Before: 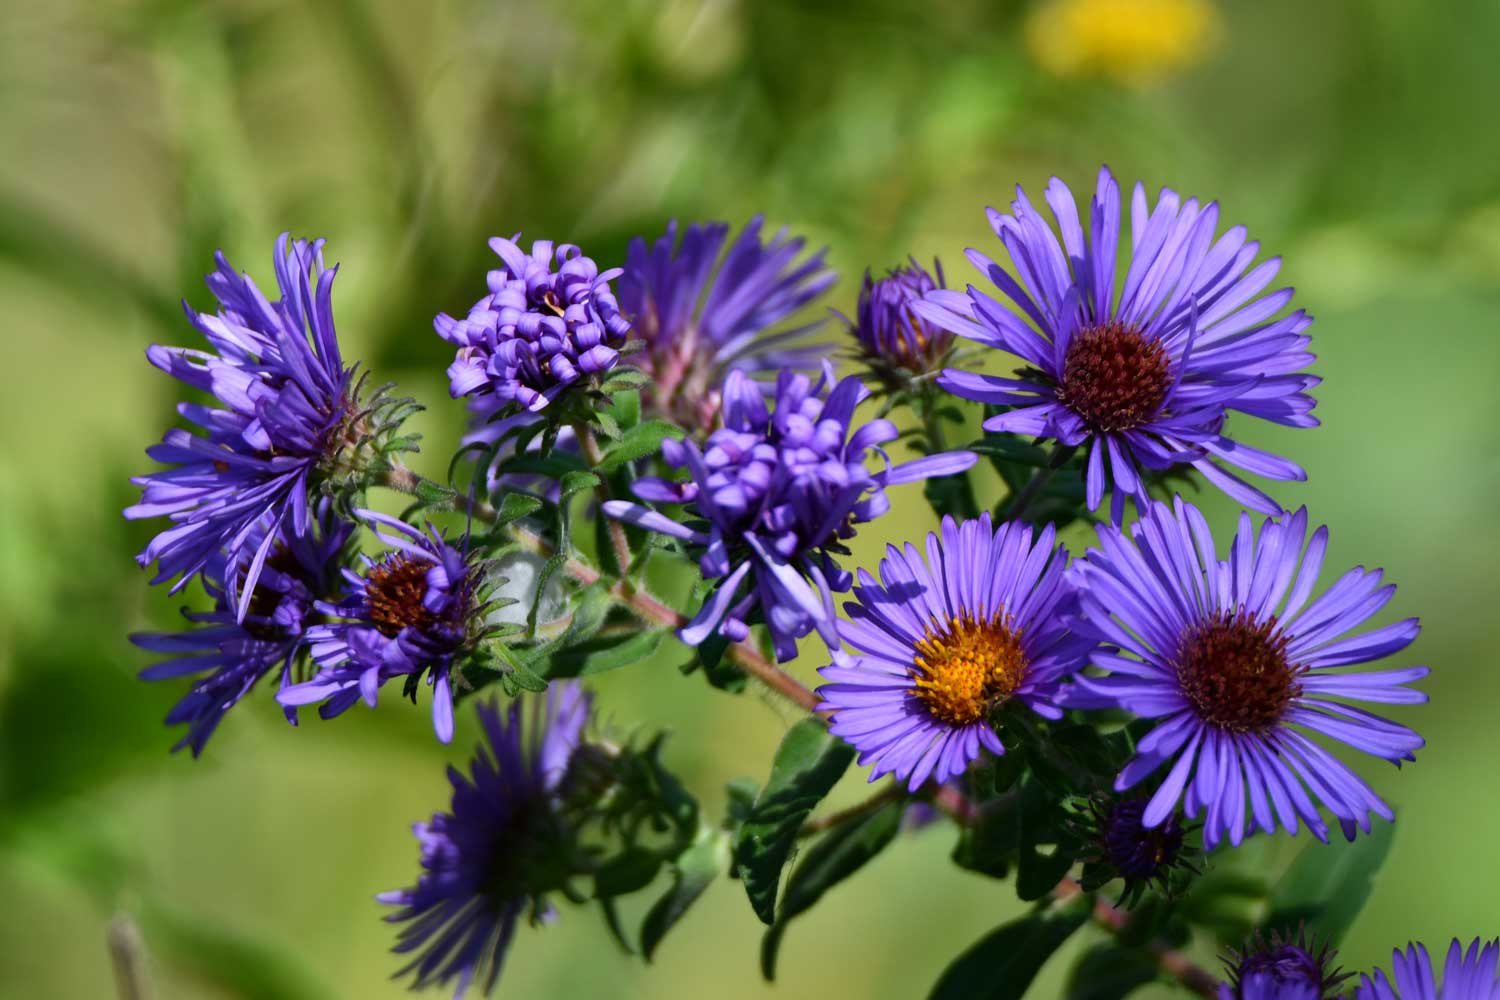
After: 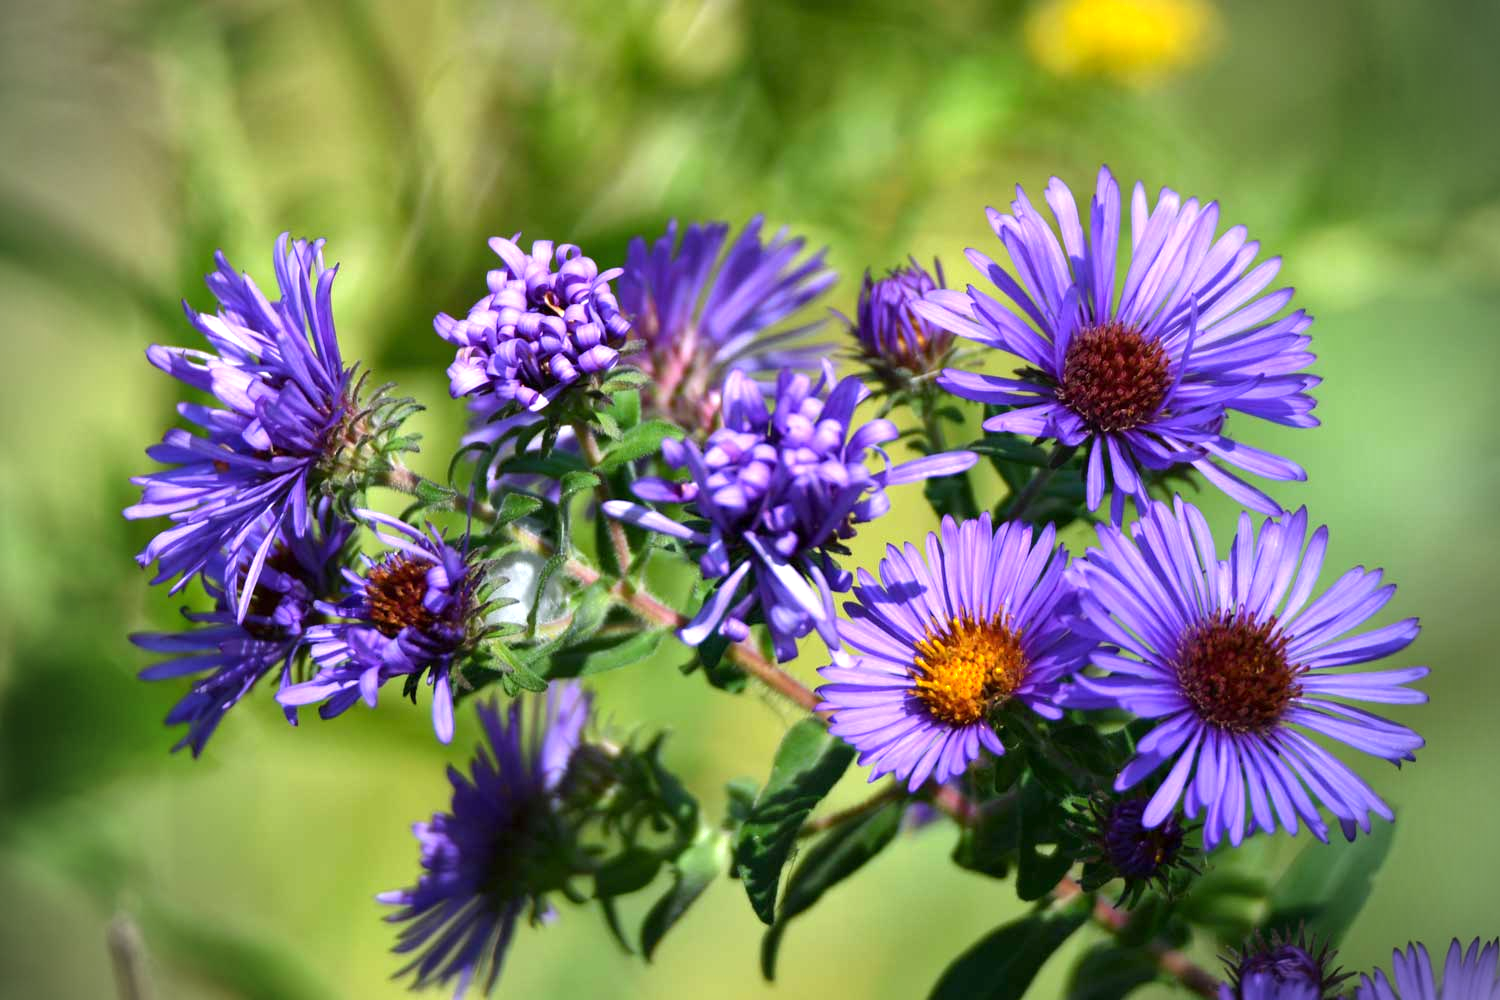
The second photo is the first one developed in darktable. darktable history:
shadows and highlights: shadows 8.48, white point adjustment 1.03, highlights -40.21
vignetting: brightness -0.701
exposure: exposure 0.774 EV, compensate exposure bias true, compensate highlight preservation false
